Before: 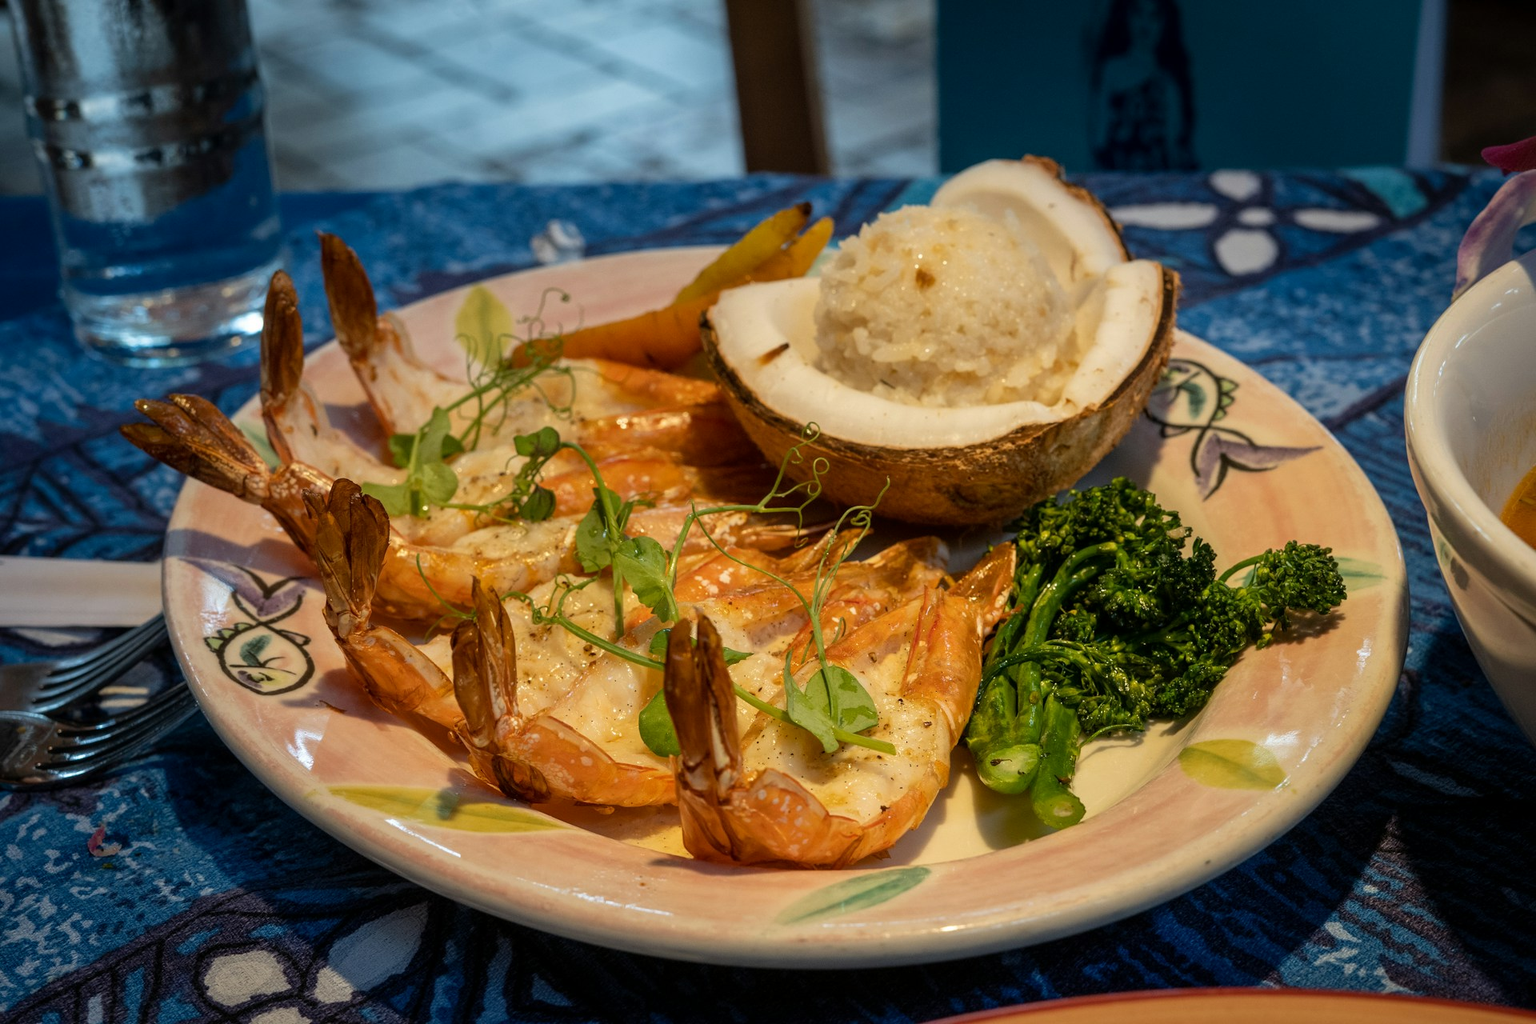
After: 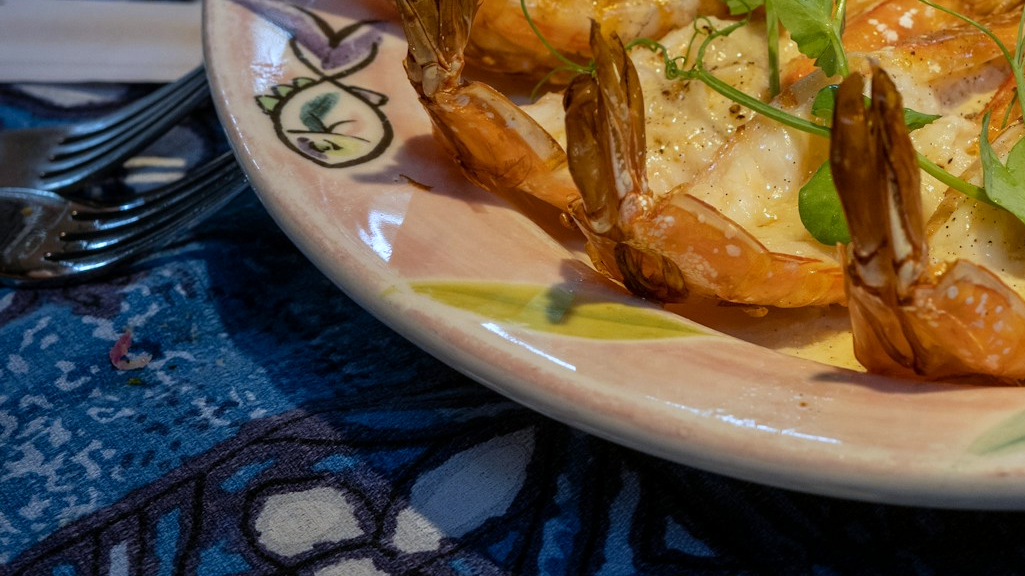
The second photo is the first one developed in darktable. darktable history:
crop and rotate: top 54.778%, right 46.61%, bottom 0.159%
white balance: red 0.926, green 1.003, blue 1.133
